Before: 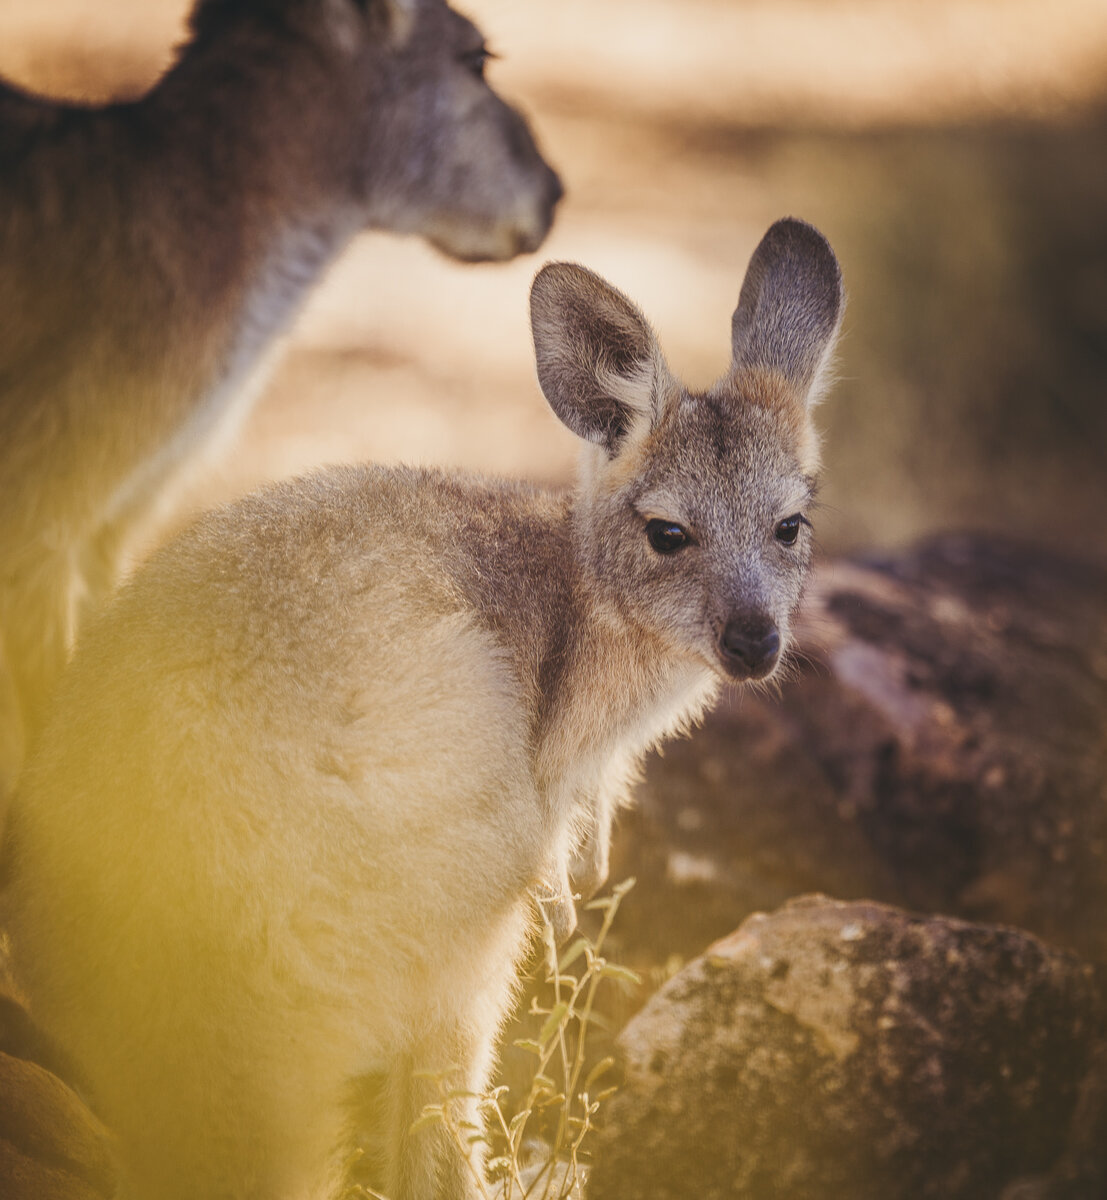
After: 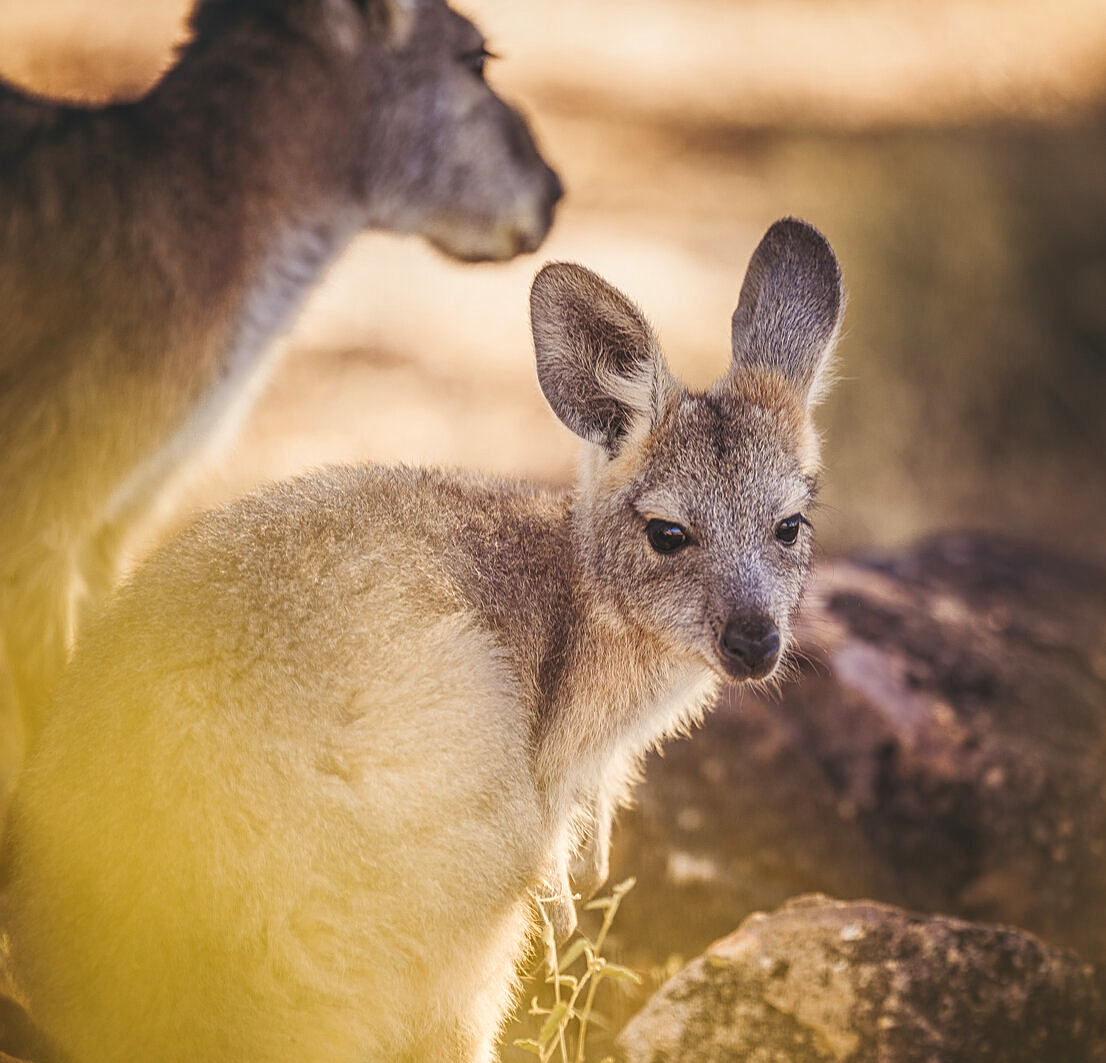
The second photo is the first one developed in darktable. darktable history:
contrast brightness saturation: contrast 0.033, brightness 0.069, saturation 0.131
crop and rotate: top 0%, bottom 11.358%
local contrast: detail 130%
sharpen: on, module defaults
